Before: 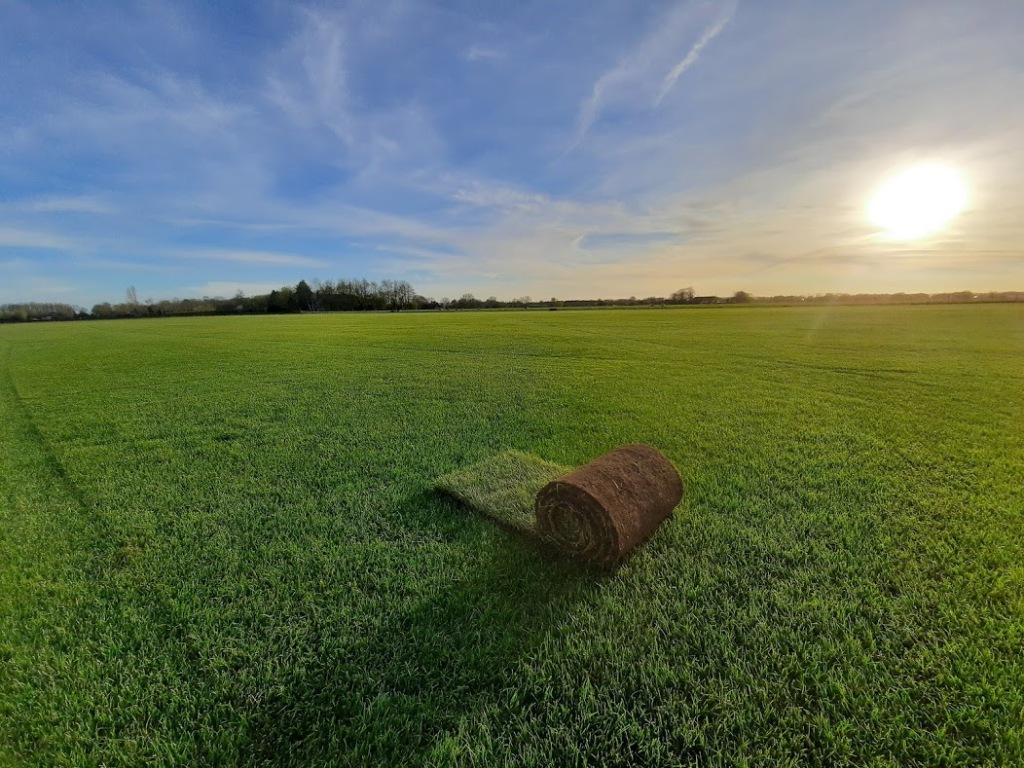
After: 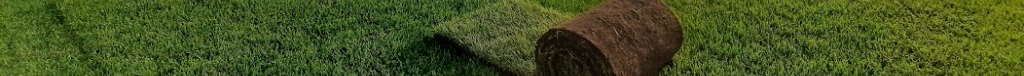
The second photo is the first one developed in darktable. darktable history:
crop and rotate: top 59.084%, bottom 30.916%
filmic rgb: black relative exposure -8.54 EV, white relative exposure 5.52 EV, hardness 3.39, contrast 1.016
white balance: red 1, blue 1
